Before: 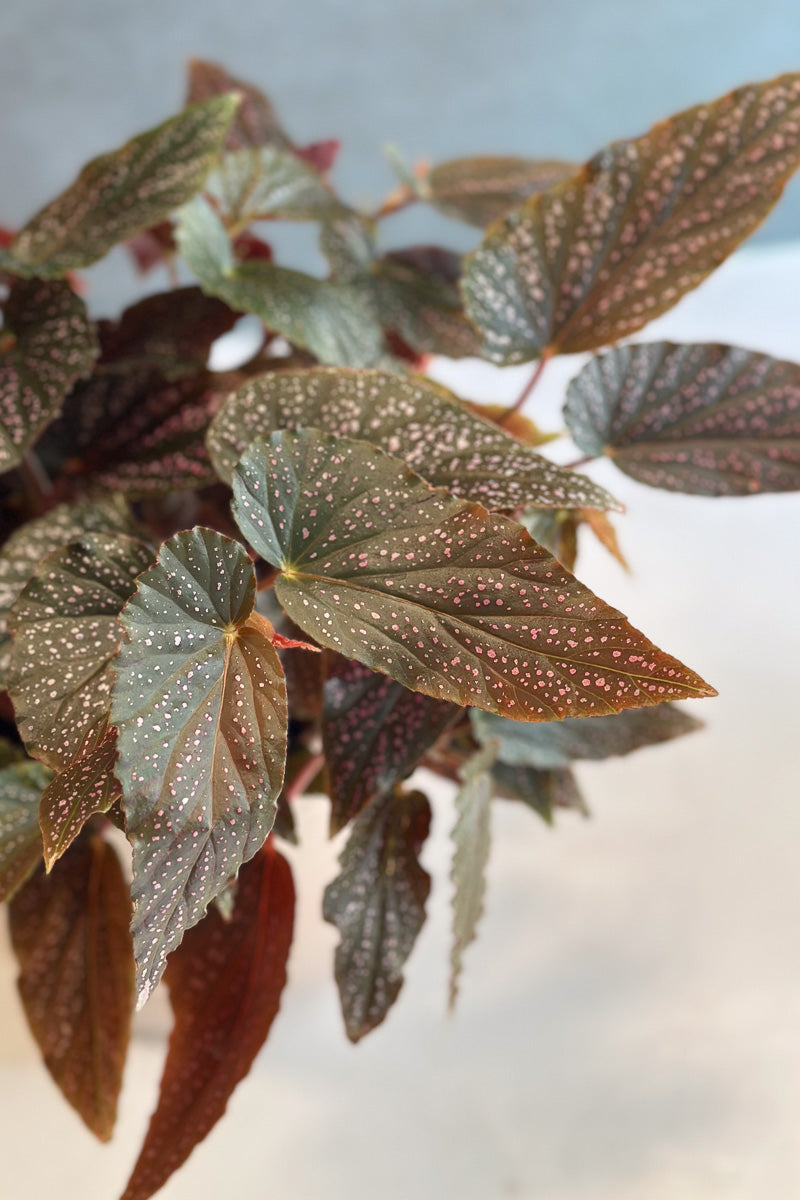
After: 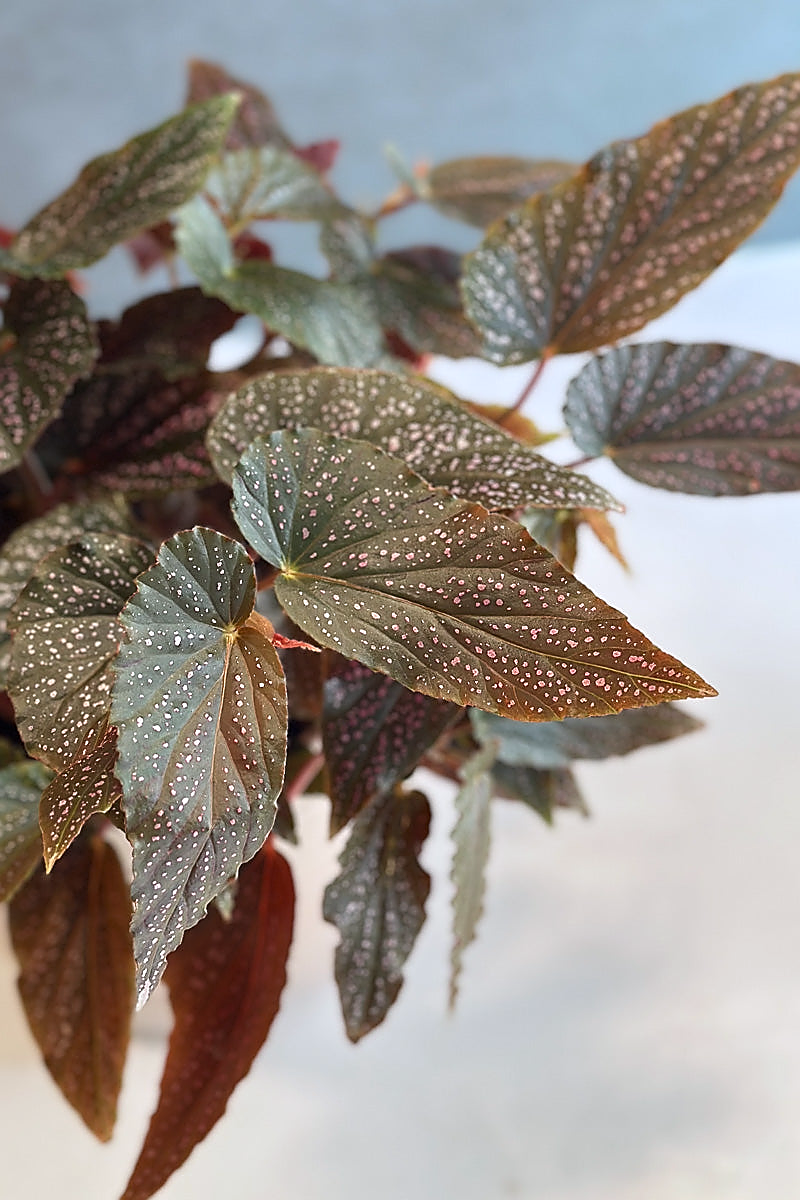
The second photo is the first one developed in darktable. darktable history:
sharpen: radius 1.4, amount 1.25, threshold 0.7
white balance: red 0.976, blue 1.04
